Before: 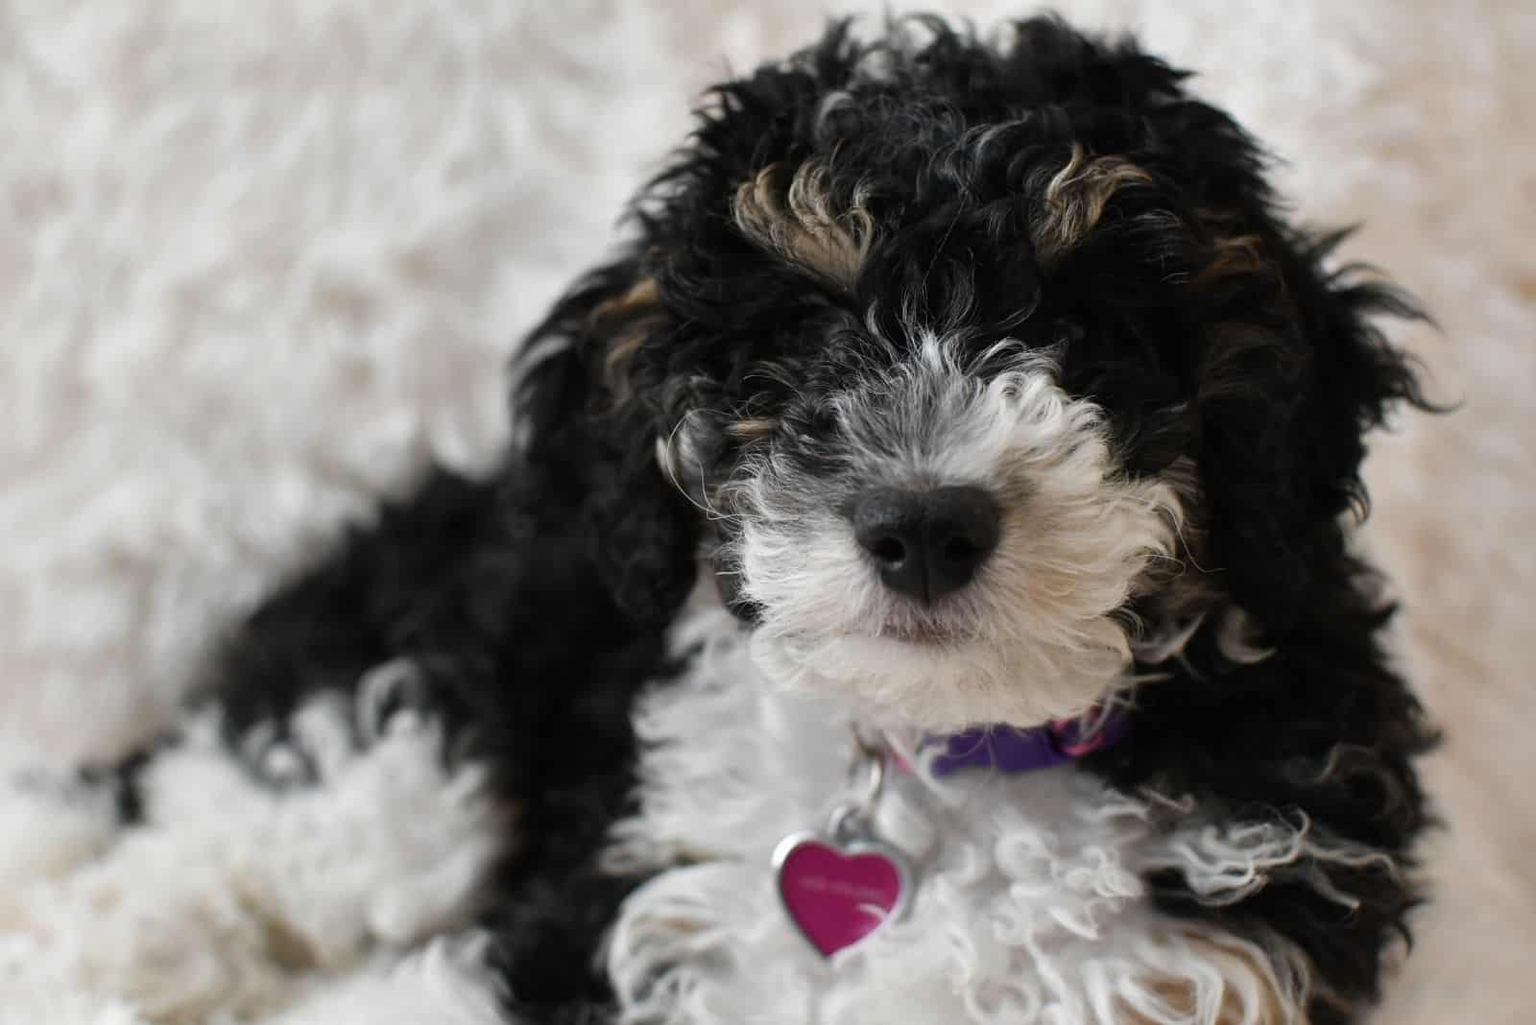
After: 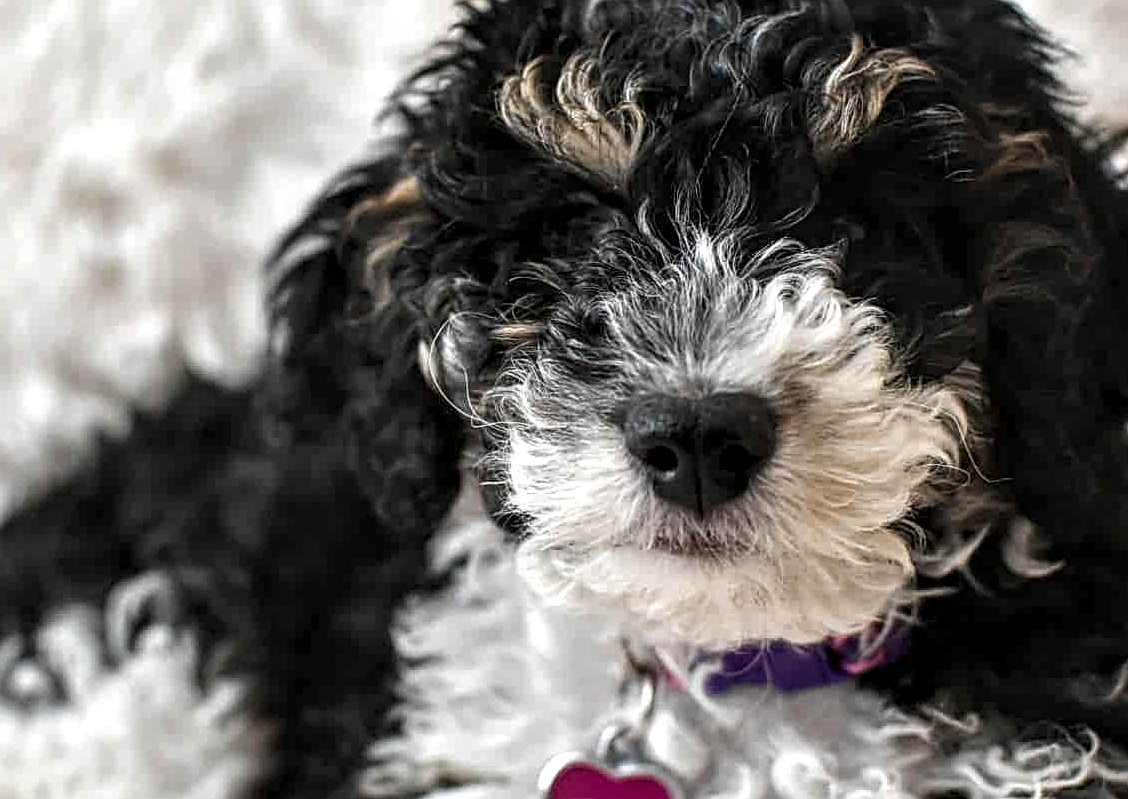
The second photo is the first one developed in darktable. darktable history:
crop and rotate: left 16.592%, top 10.71%, right 12.896%, bottom 14.409%
local contrast: highlights 27%, detail 150%
sharpen: on, module defaults
contrast equalizer: y [[0.5, 0.542, 0.583, 0.625, 0.667, 0.708], [0.5 ×6], [0.5 ×6], [0 ×6], [0 ×6]], mix 0.296
exposure: black level correction 0, exposure 0.499 EV, compensate highlight preservation false
